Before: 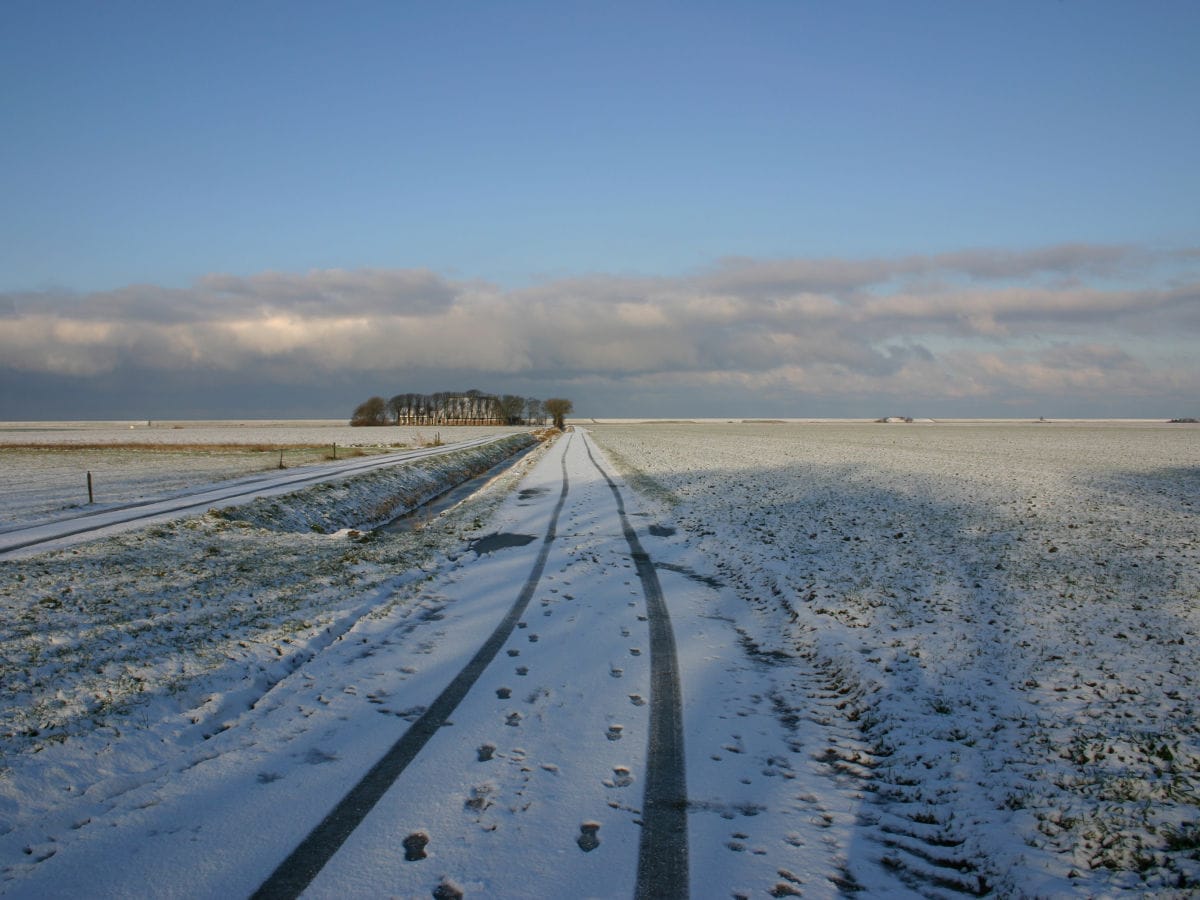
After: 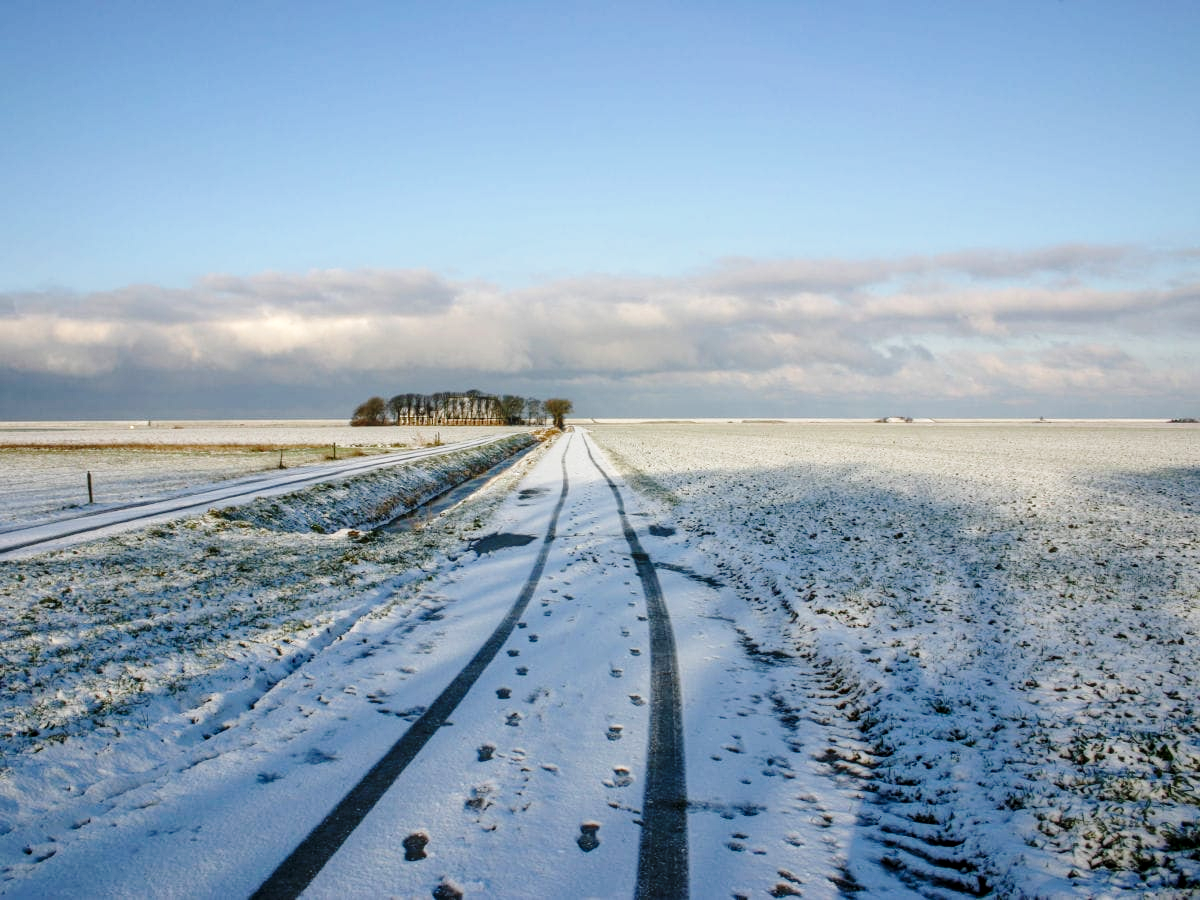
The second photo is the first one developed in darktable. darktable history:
base curve: curves: ch0 [(0, 0) (0.028, 0.03) (0.121, 0.232) (0.46, 0.748) (0.859, 0.968) (1, 1)], preserve colors none
local contrast: on, module defaults
